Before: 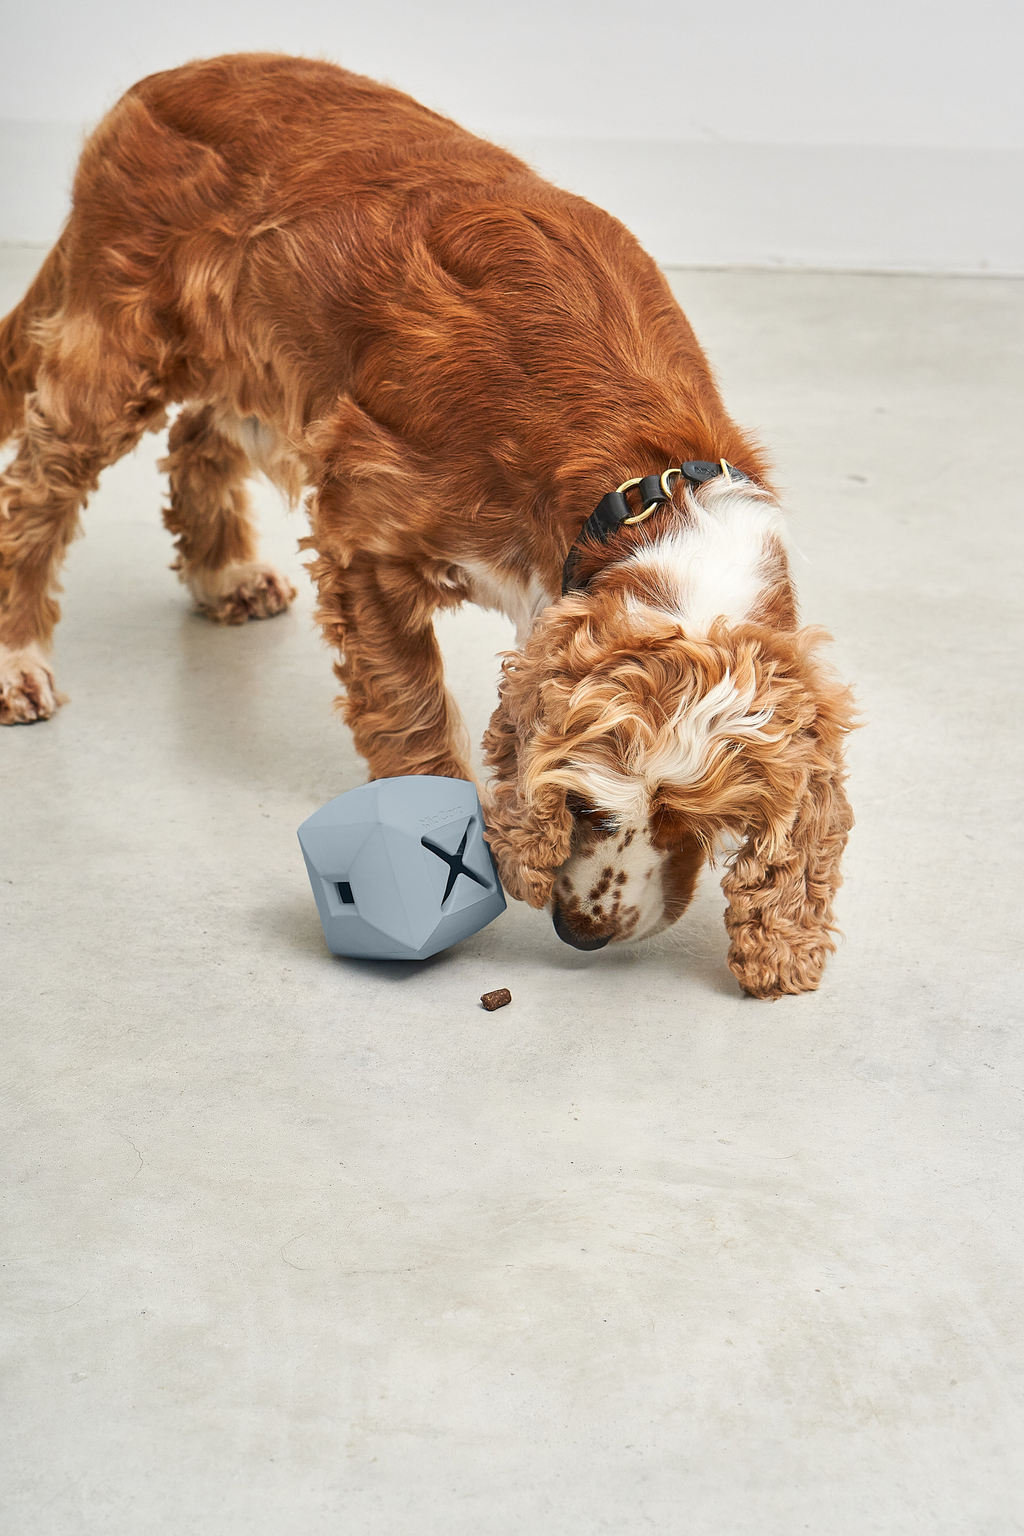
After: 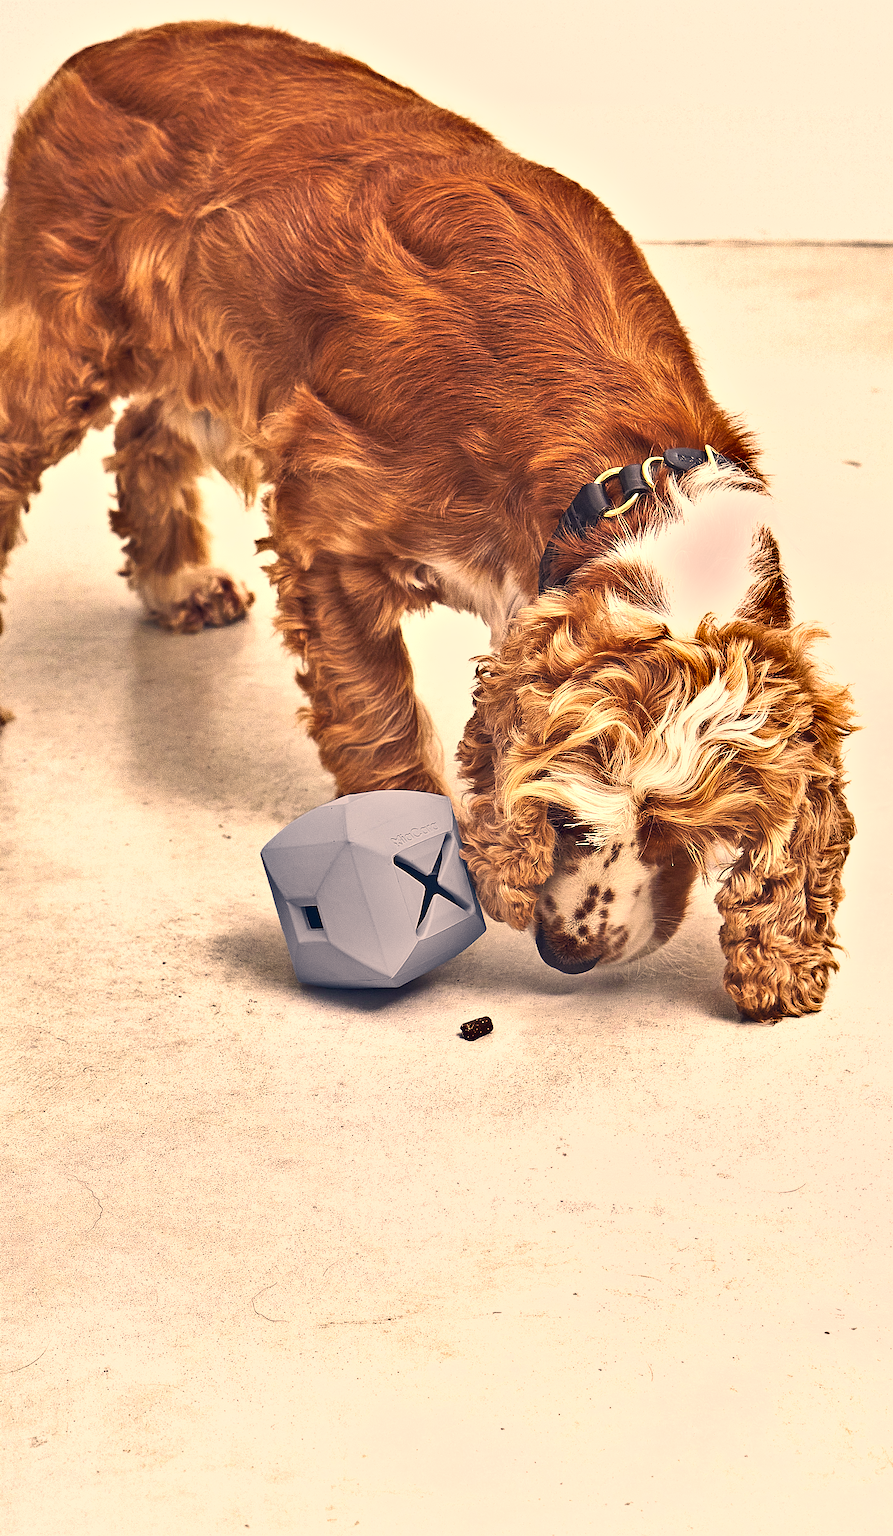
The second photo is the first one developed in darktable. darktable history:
color balance rgb: perceptual saturation grading › global saturation -0.878%, perceptual brilliance grading › global brilliance 24.963%, global vibrance 20%
sharpen: on, module defaults
color correction: highlights a* 19.93, highlights b* 27.15, shadows a* 3.35, shadows b* -16.87, saturation 0.761
crop and rotate: angle 1.14°, left 4.078%, top 1.122%, right 11.888%, bottom 2.618%
exposure: exposure -0.112 EV, compensate exposure bias true, compensate highlight preservation false
shadows and highlights: white point adjustment -3.68, highlights -63.83, soften with gaussian
